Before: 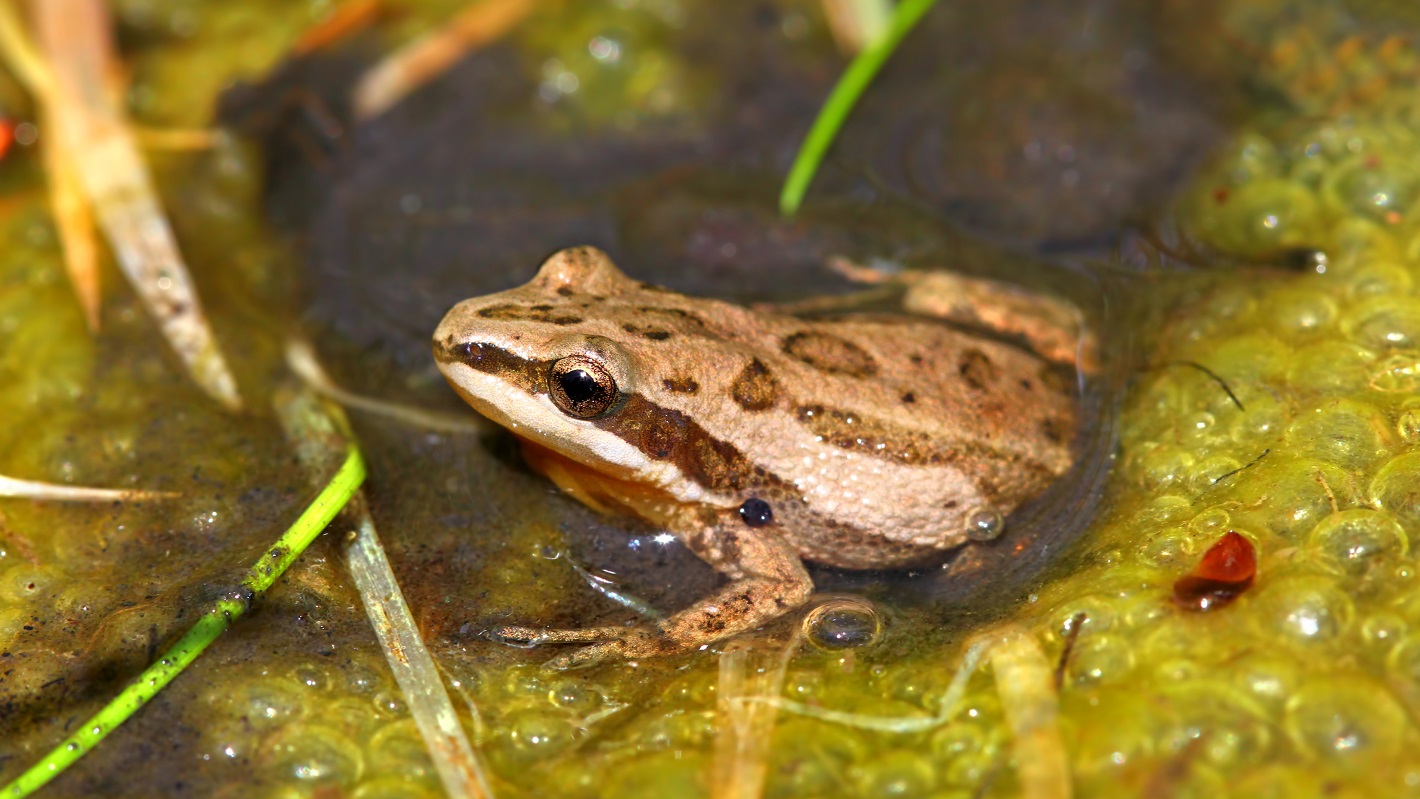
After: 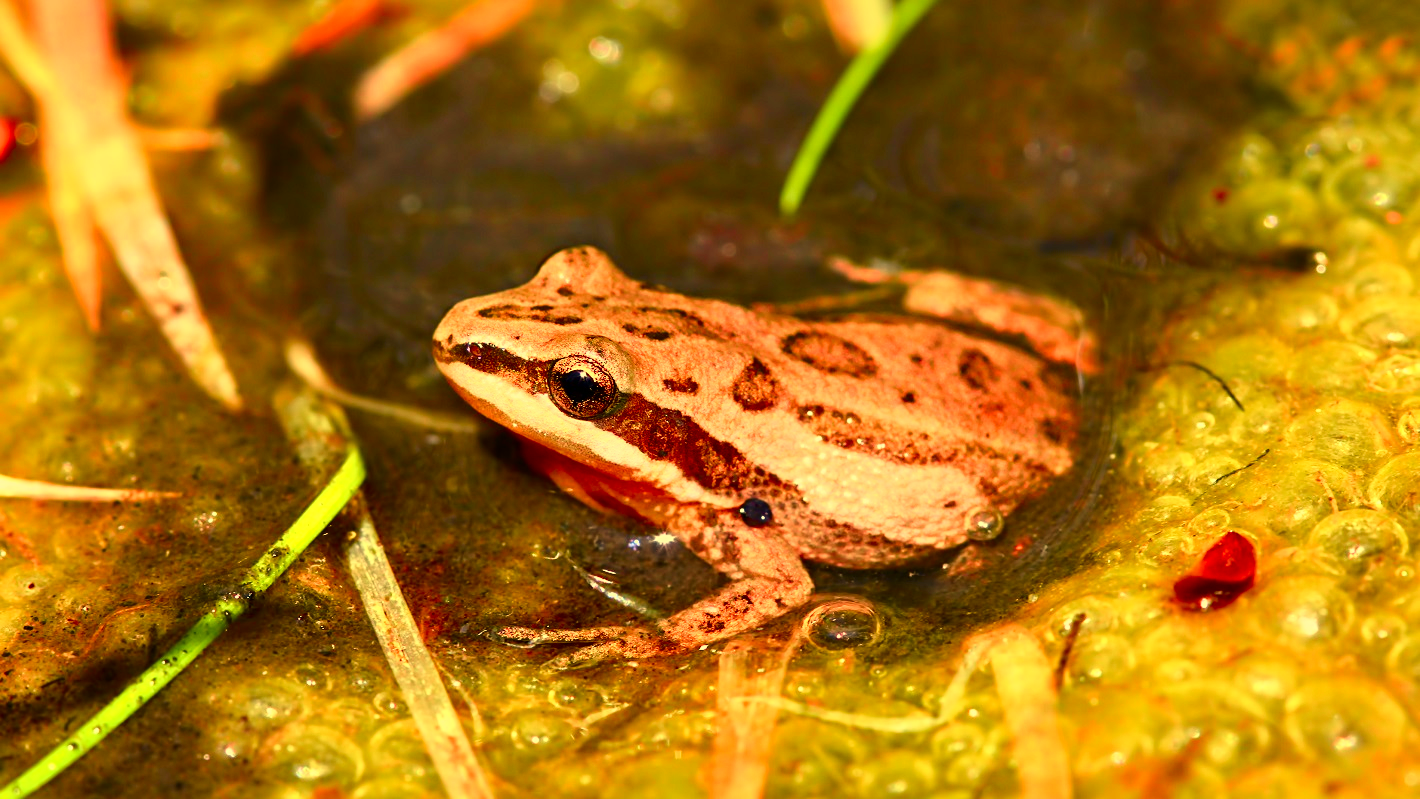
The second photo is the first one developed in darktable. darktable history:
white balance: red 1.138, green 0.996, blue 0.812
tone curve: curves: ch0 [(0, 0) (0.074, 0.04) (0.157, 0.1) (0.472, 0.515) (0.635, 0.731) (0.768, 0.878) (0.899, 0.969) (1, 1)]; ch1 [(0, 0) (0.08, 0.08) (0.3, 0.3) (0.5, 0.5) (0.539, 0.558) (0.586, 0.658) (0.69, 0.787) (0.92, 0.92) (1, 1)]; ch2 [(0, 0) (0.08, 0.08) (0.3, 0.3) (0.5, 0.5) (0.543, 0.597) (0.597, 0.679) (0.92, 0.92) (1, 1)], color space Lab, independent channels, preserve colors none
sharpen: amount 0.2
